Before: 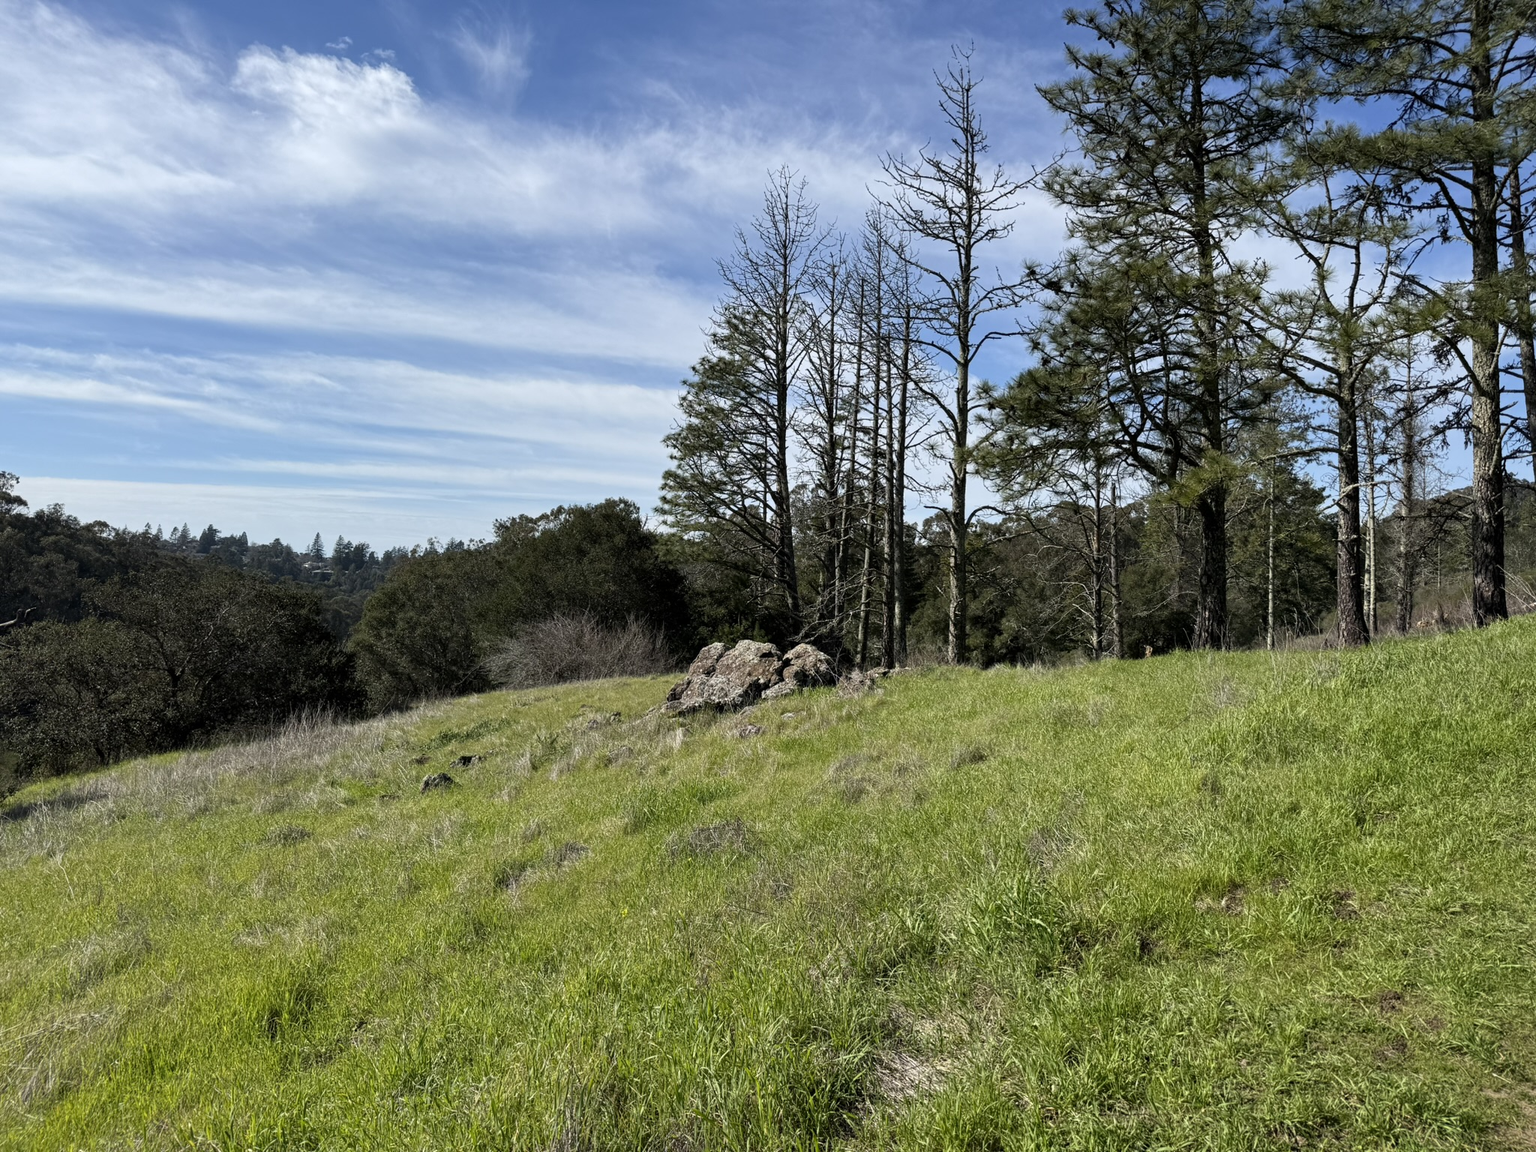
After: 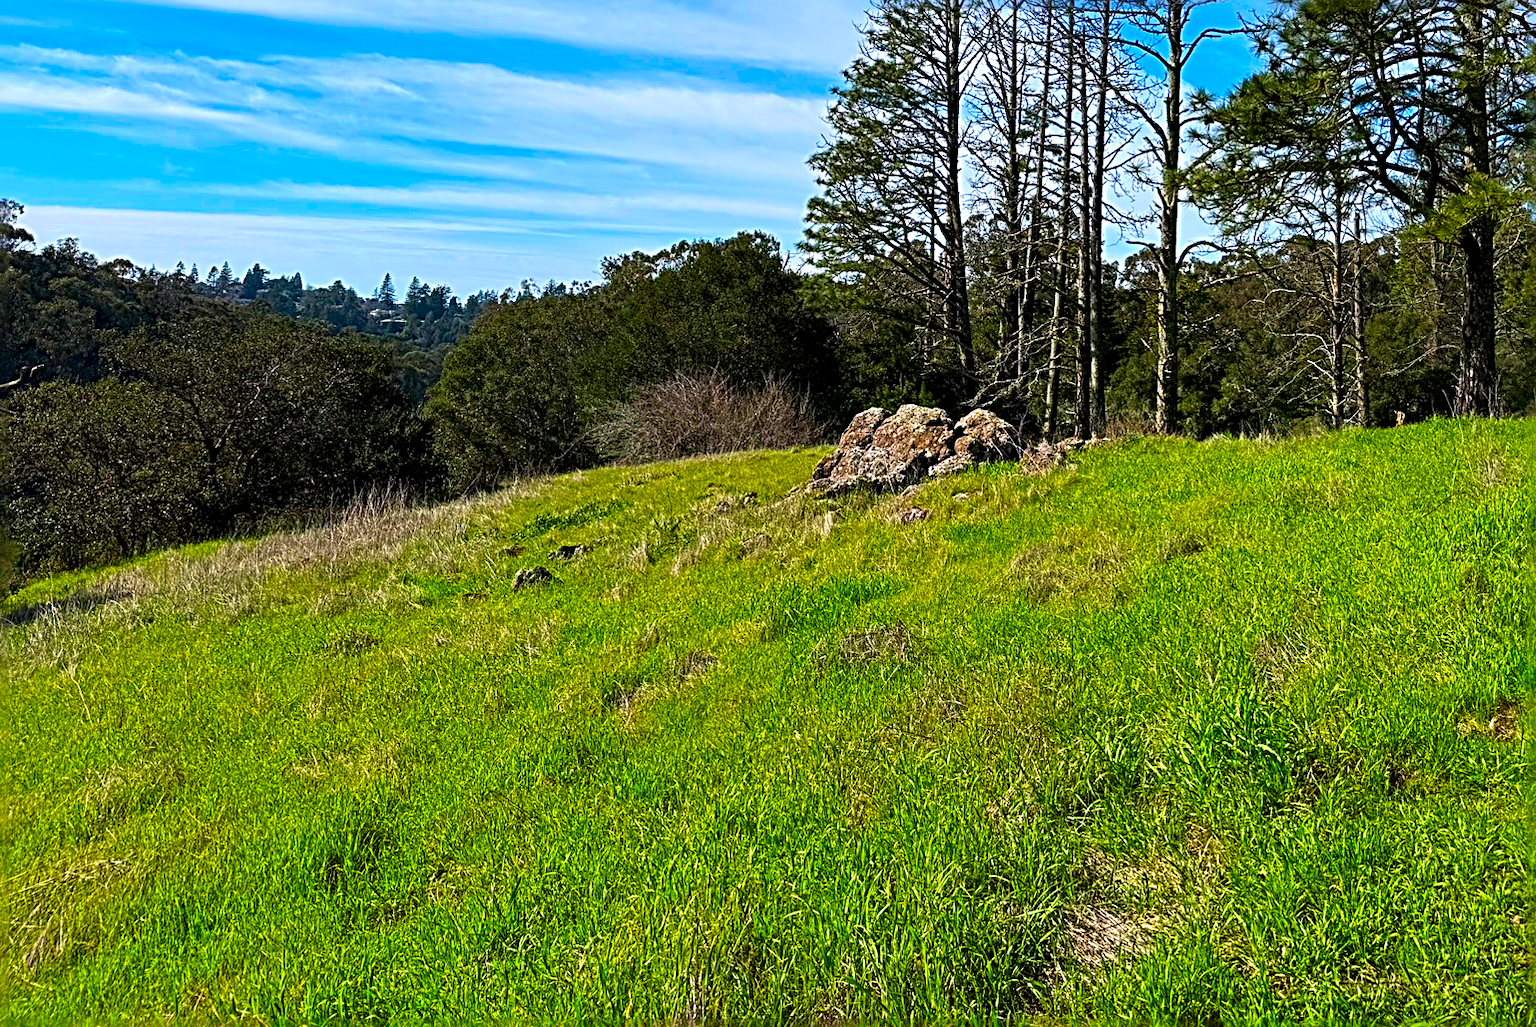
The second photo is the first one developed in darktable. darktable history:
color correction: highlights a* 1.57, highlights b* -1.88, saturation 2.42
sharpen: radius 3.716, amount 0.922
velvia: strength 16.5%
crop: top 26.796%, right 17.939%
local contrast: highlights 105%, shadows 99%, detail 119%, midtone range 0.2
